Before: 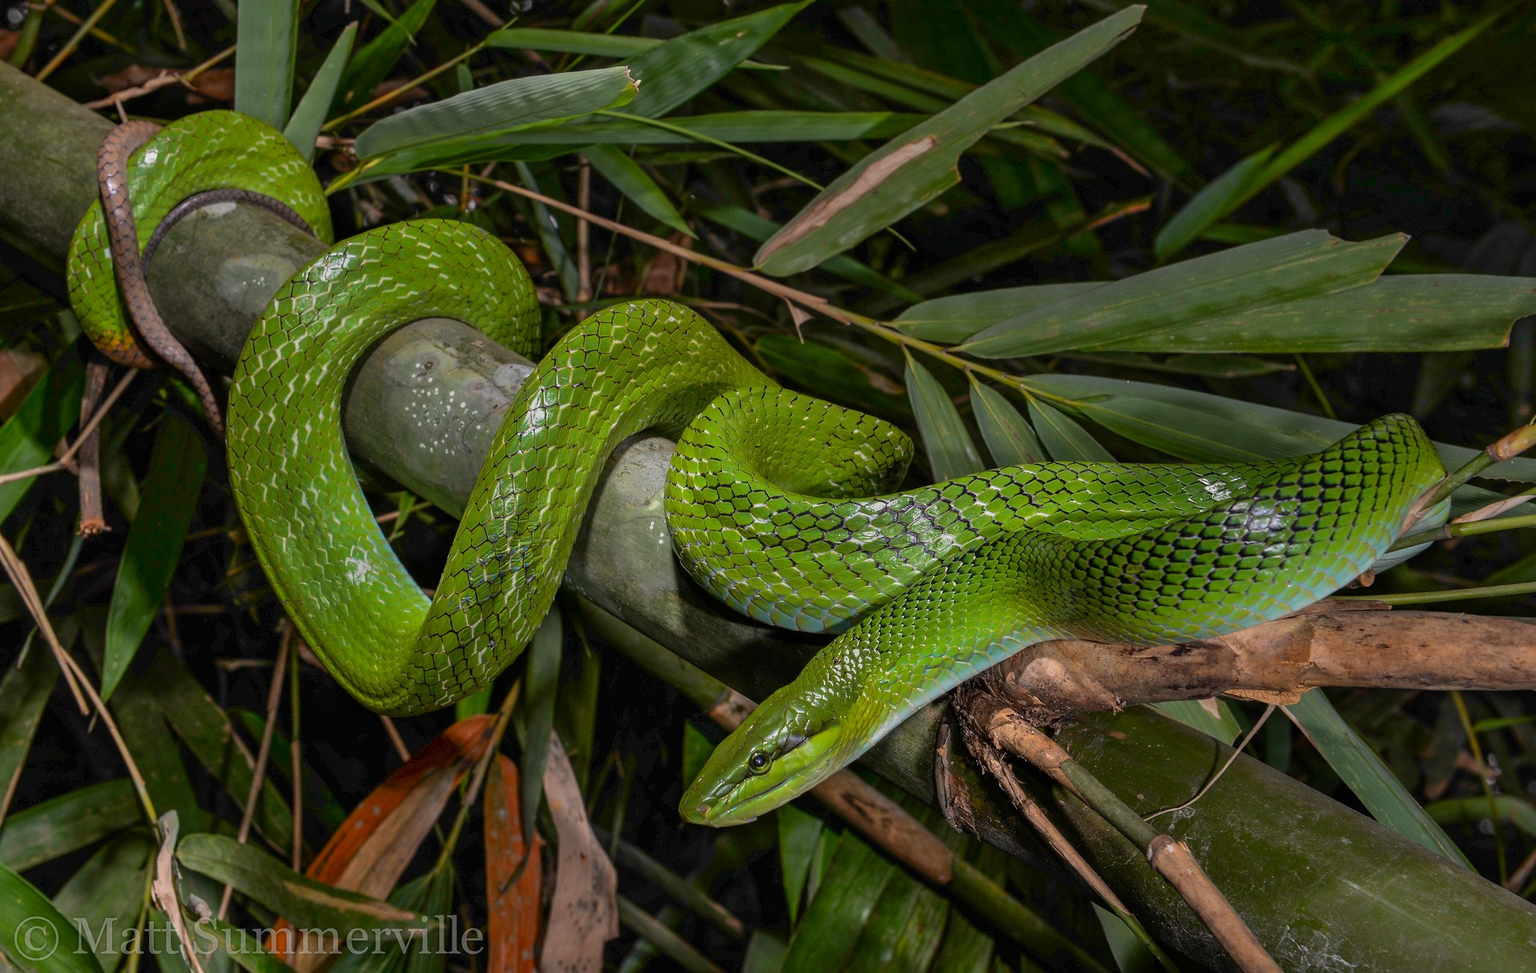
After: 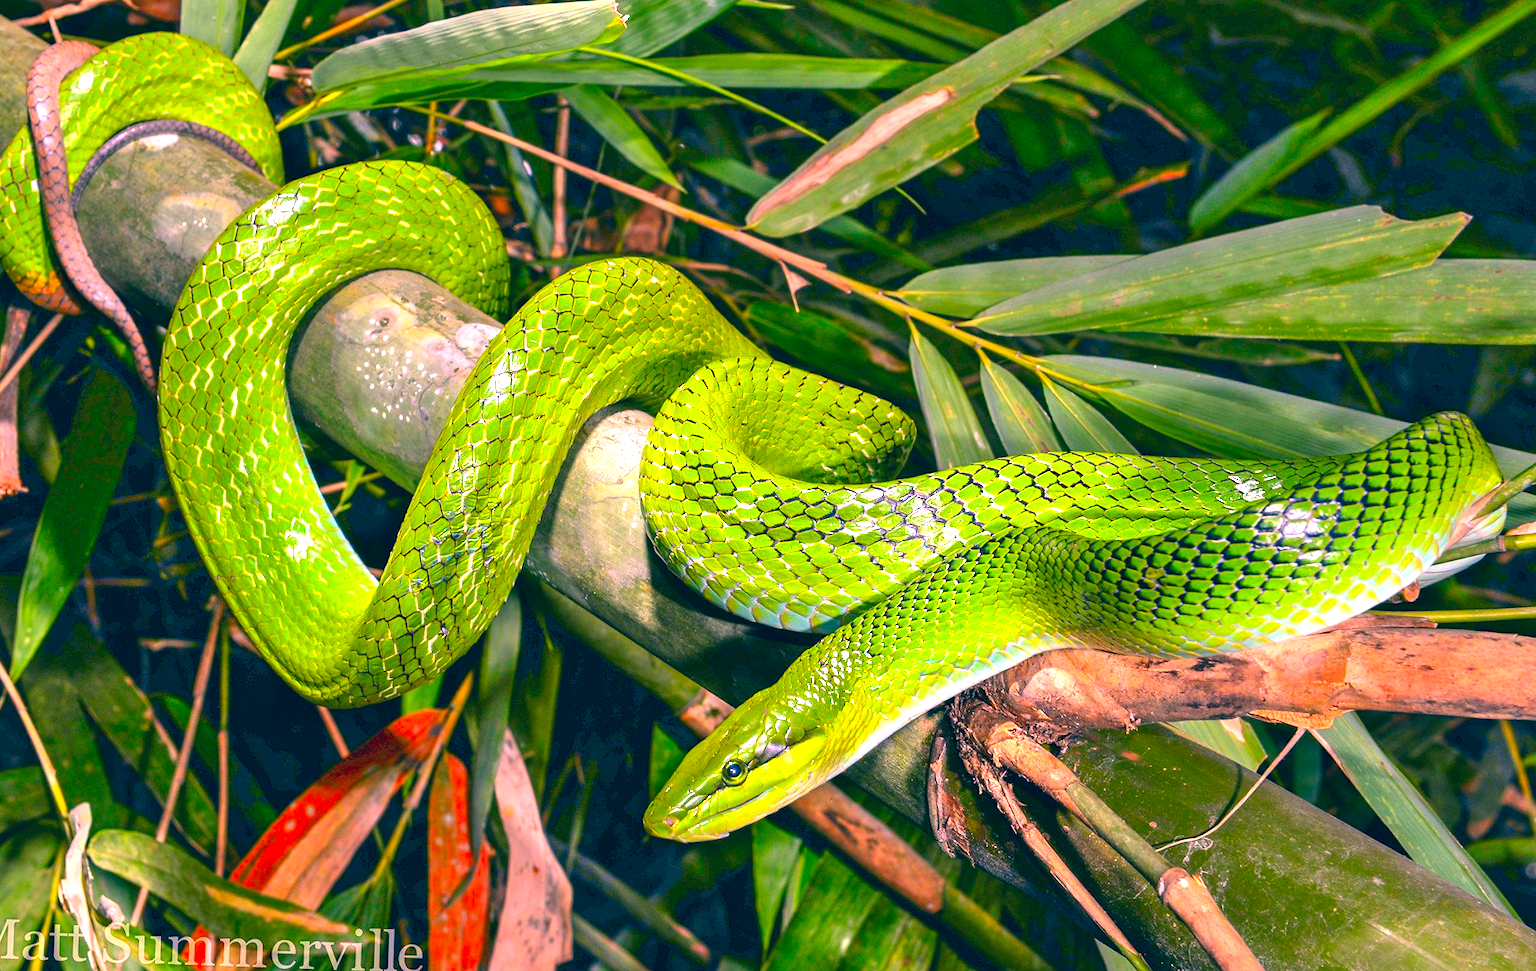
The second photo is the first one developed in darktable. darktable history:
exposure: black level correction 0, exposure 1.935 EV, compensate exposure bias true, compensate highlight preservation false
color correction: highlights a* 17.33, highlights b* 0.255, shadows a* -14.8, shadows b* -13.93, saturation 1.56
crop and rotate: angle -1.97°, left 3.147%, top 4.141%, right 1.36%, bottom 0.516%
